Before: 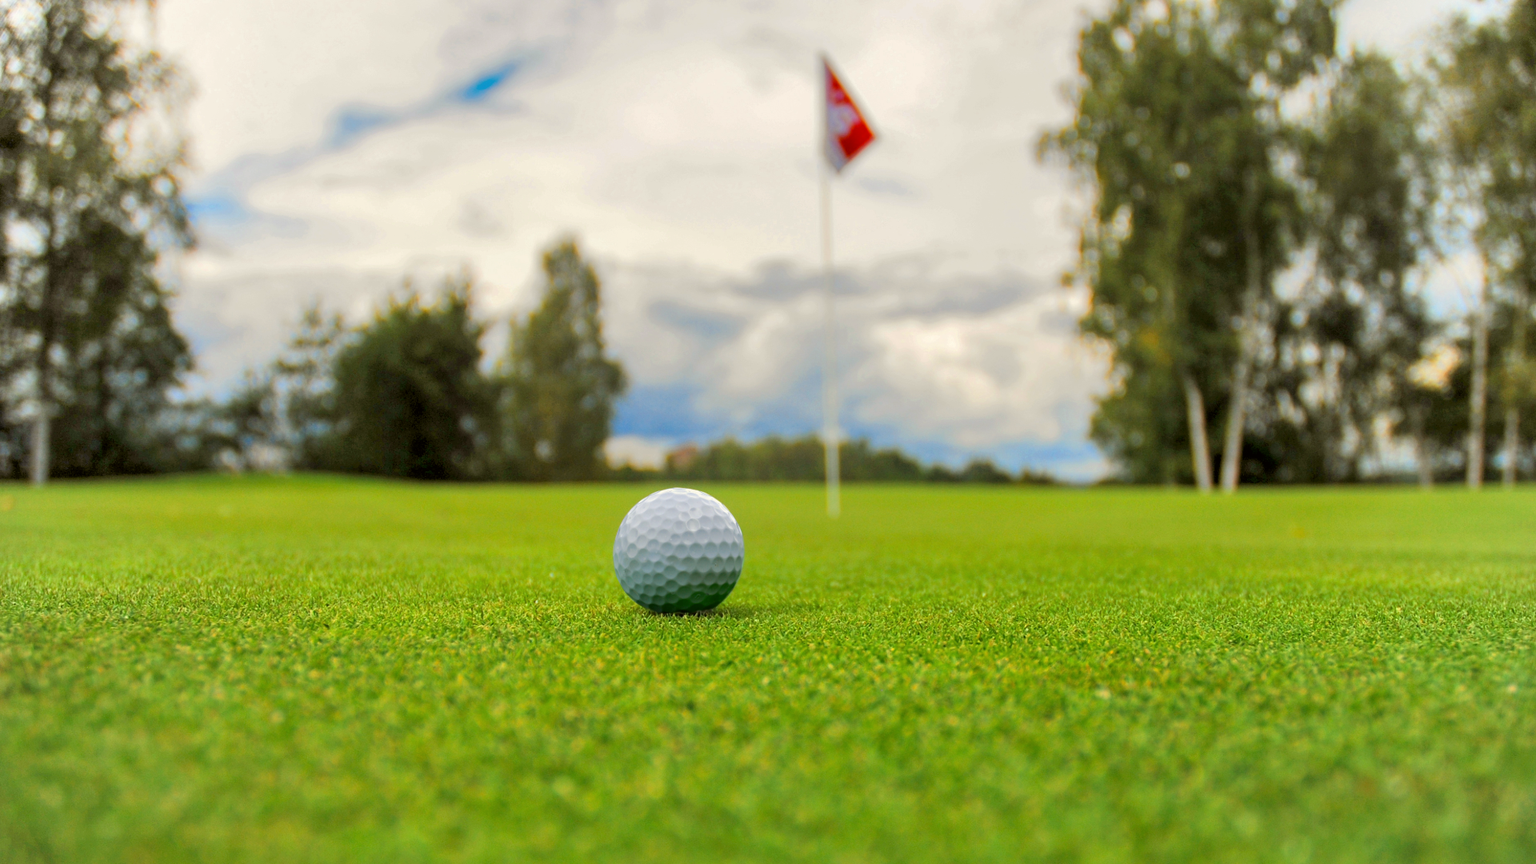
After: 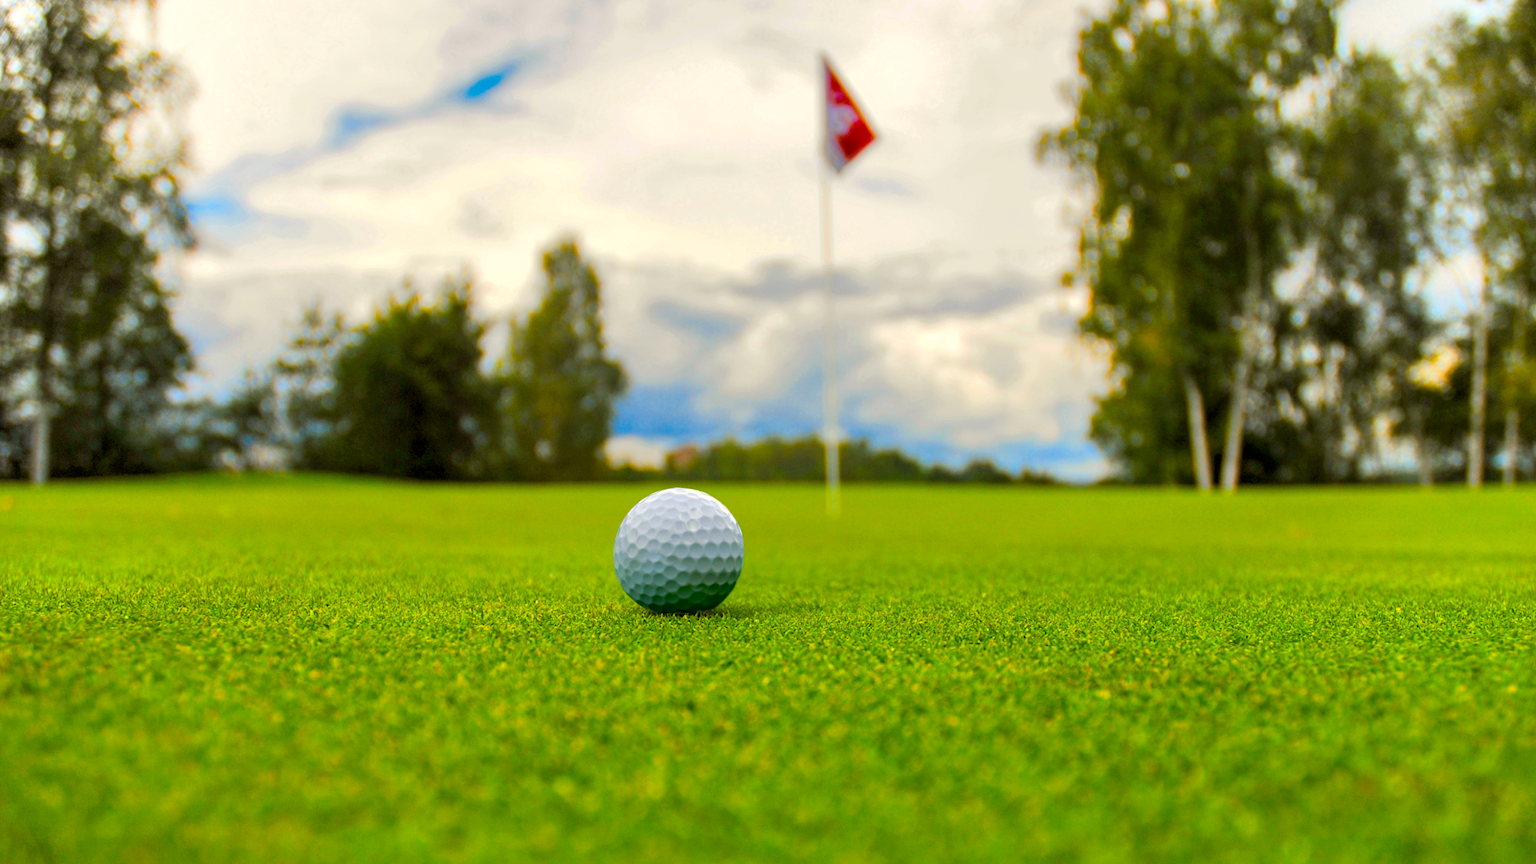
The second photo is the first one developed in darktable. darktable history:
color balance rgb: shadows lift › chroma 1.002%, shadows lift › hue 216.56°, linear chroma grading › global chroma 9.436%, perceptual saturation grading › global saturation 30.651%, perceptual brilliance grading › highlights 4.45%, perceptual brilliance grading › shadows -10.321%
